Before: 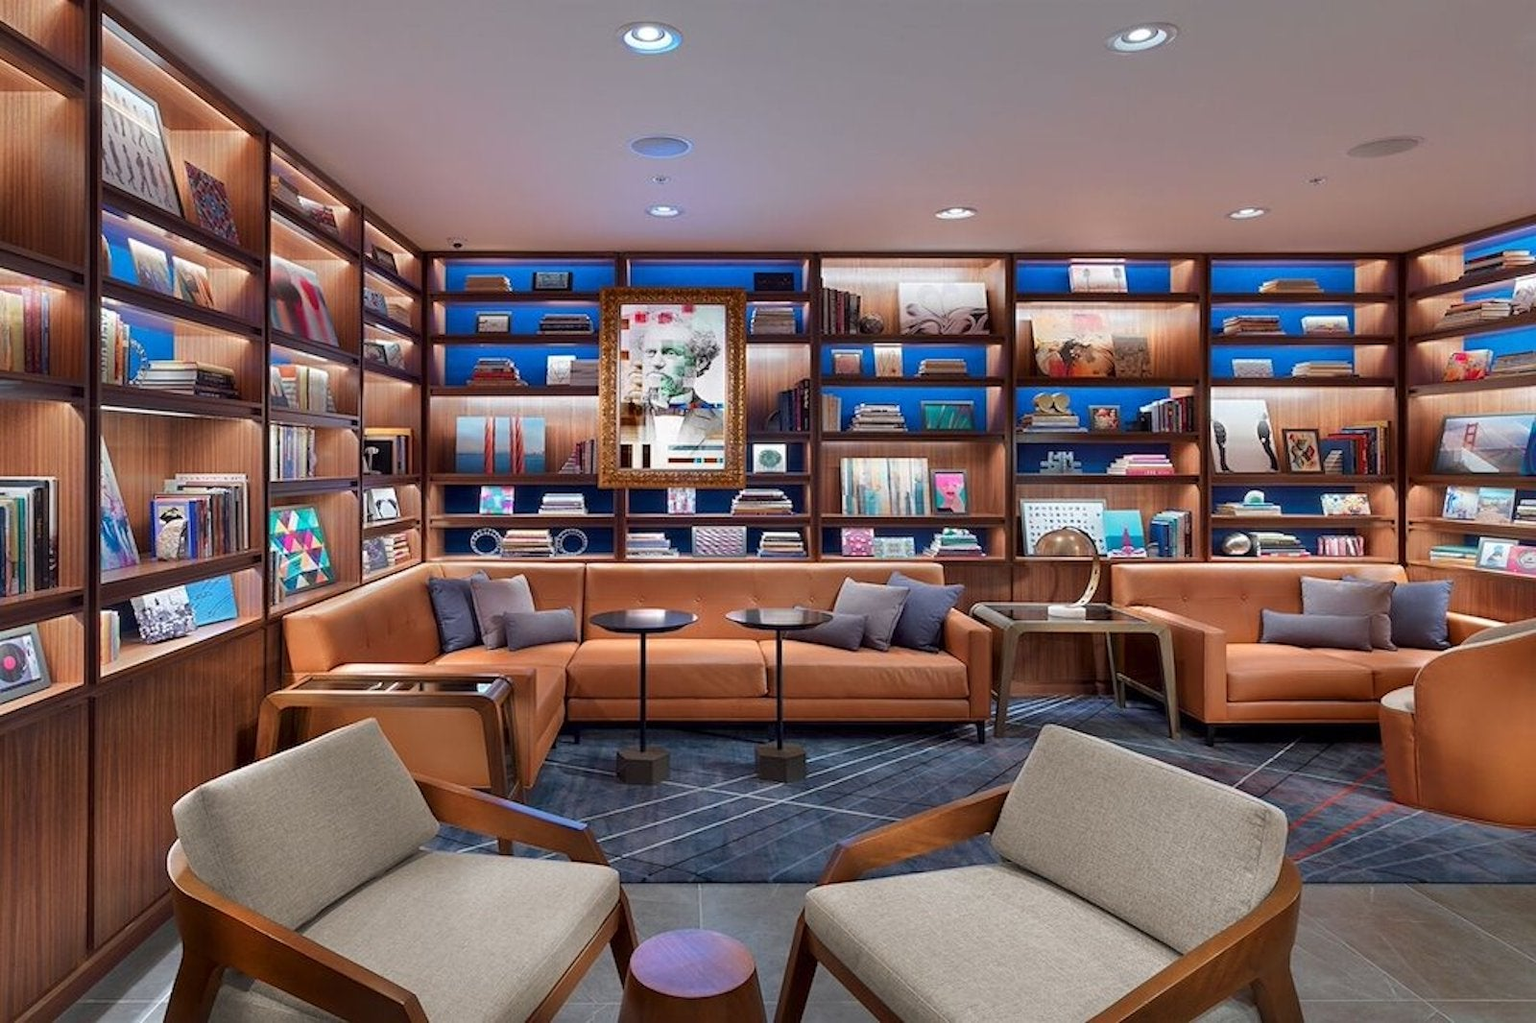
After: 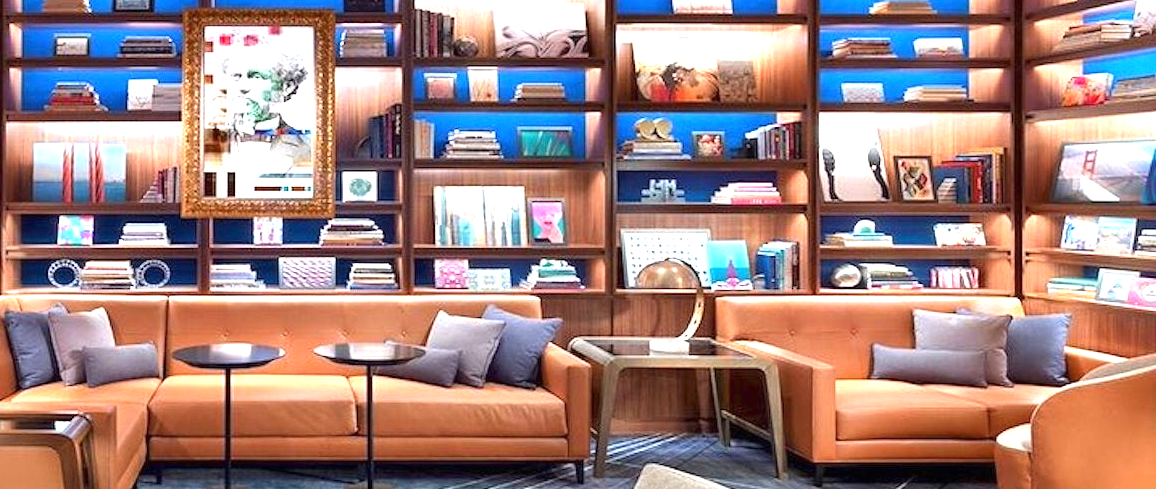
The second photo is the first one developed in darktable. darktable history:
crop and rotate: left 27.693%, top 27.372%, bottom 26.663%
exposure: black level correction 0, exposure 1.2 EV, compensate exposure bias true, compensate highlight preservation false
